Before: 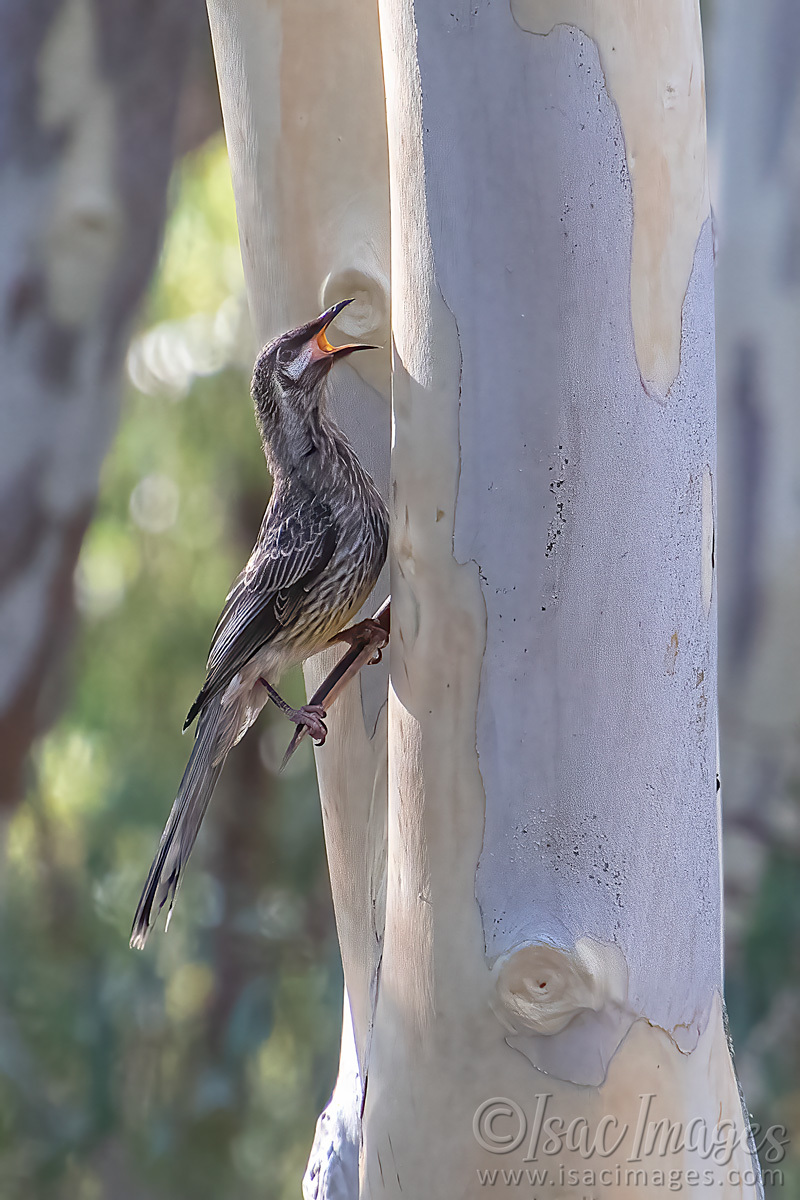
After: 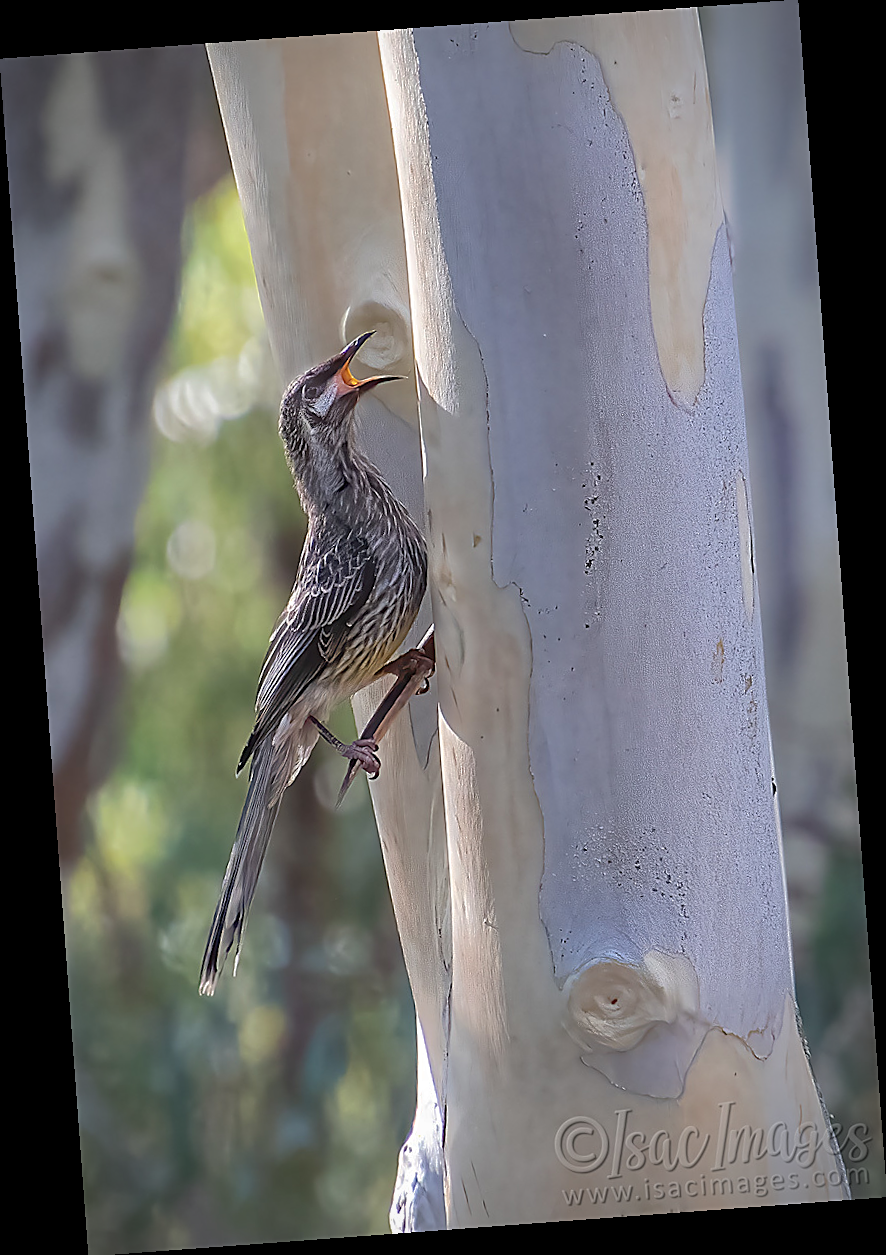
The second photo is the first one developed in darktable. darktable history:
sharpen: on, module defaults
vignetting: fall-off start 87%, automatic ratio true
tone equalizer: on, module defaults
shadows and highlights: shadows 25, highlights -70
rotate and perspective: rotation -4.25°, automatic cropping off
